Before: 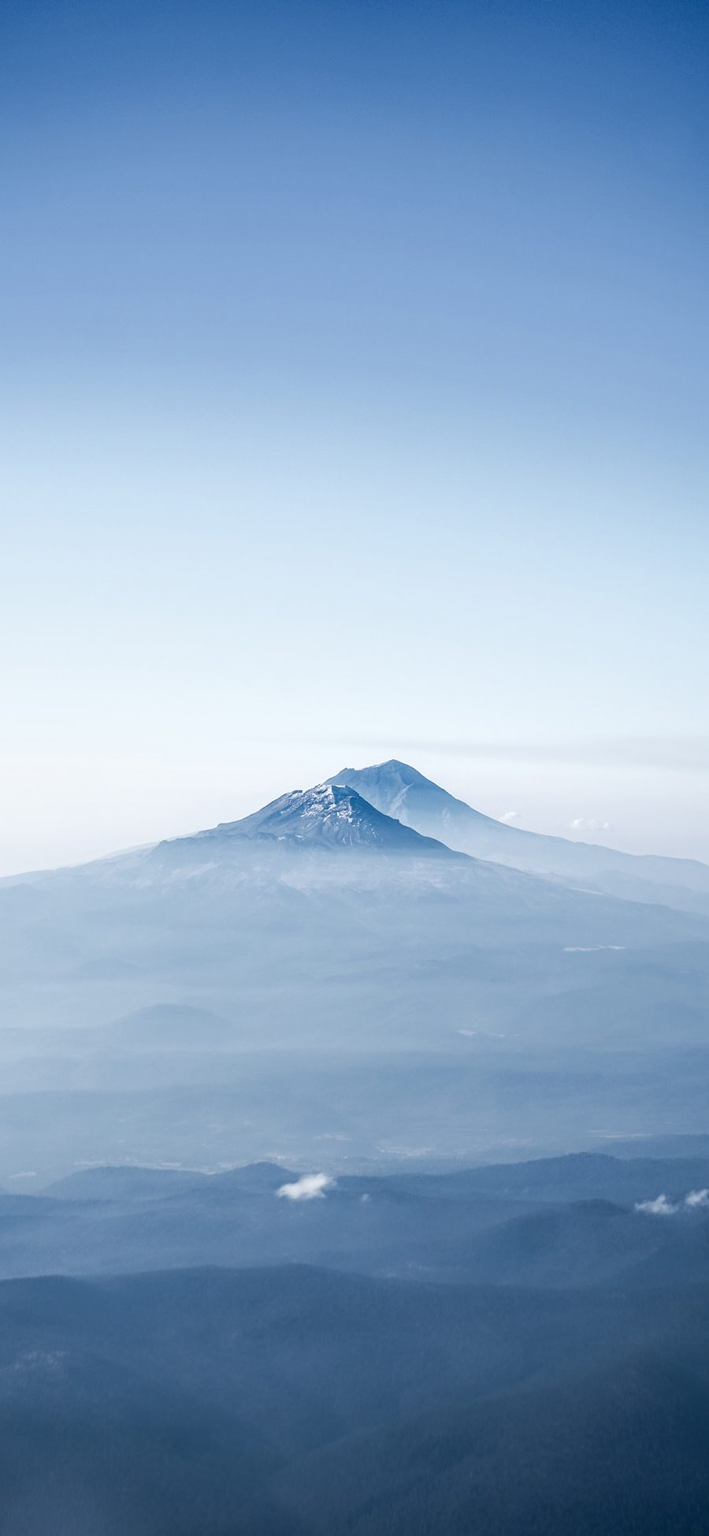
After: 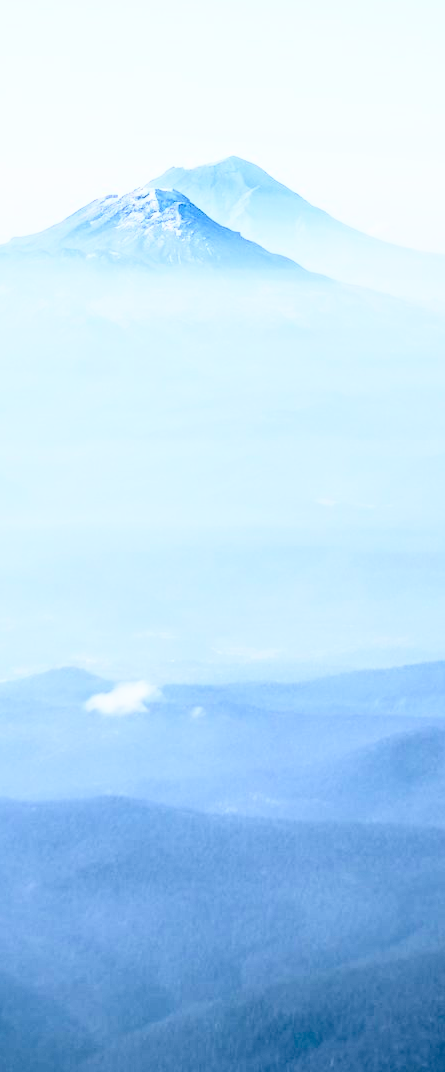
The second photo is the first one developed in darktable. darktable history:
filmic rgb: black relative exposure -7.65 EV, white relative exposure 4.56 EV, hardness 3.61
contrast brightness saturation: contrast 0.4, brightness 0.054, saturation 0.264
crop: left 29.652%, top 41.483%, right 20.901%, bottom 3.478%
exposure: black level correction 0, exposure 1.469 EV, compensate exposure bias true, compensate highlight preservation false
